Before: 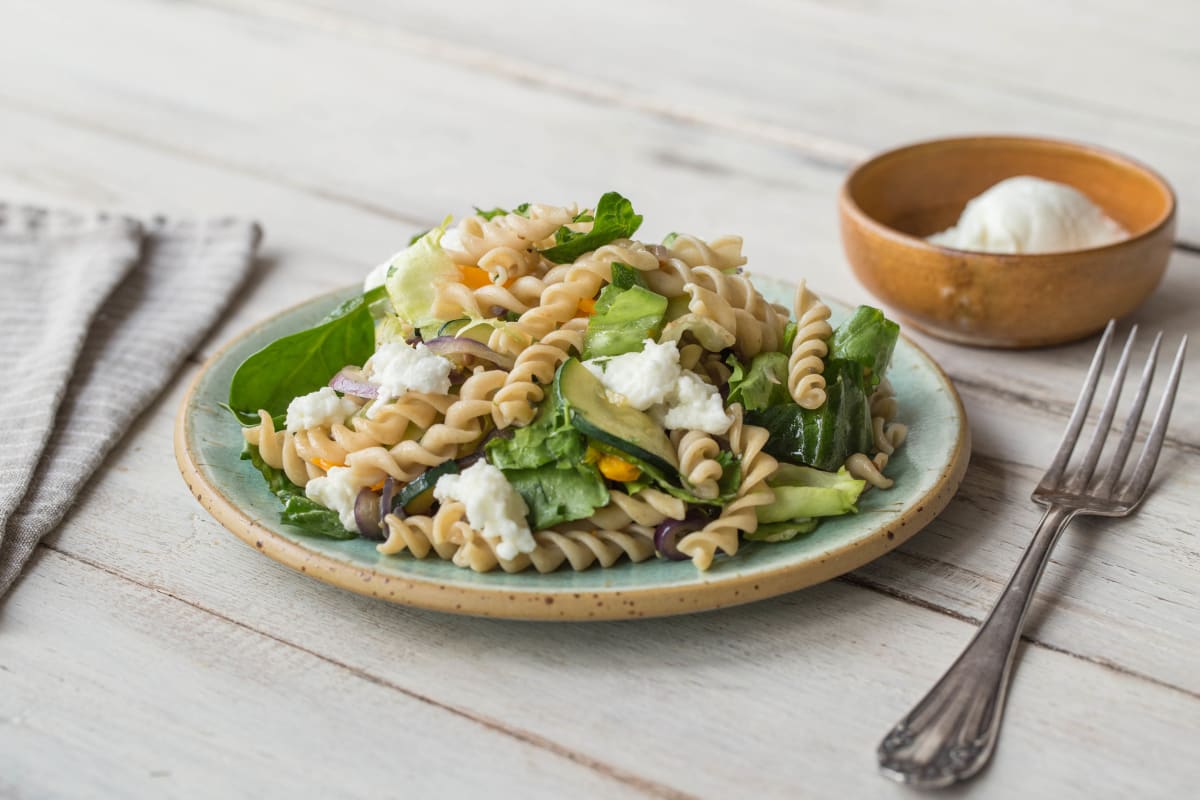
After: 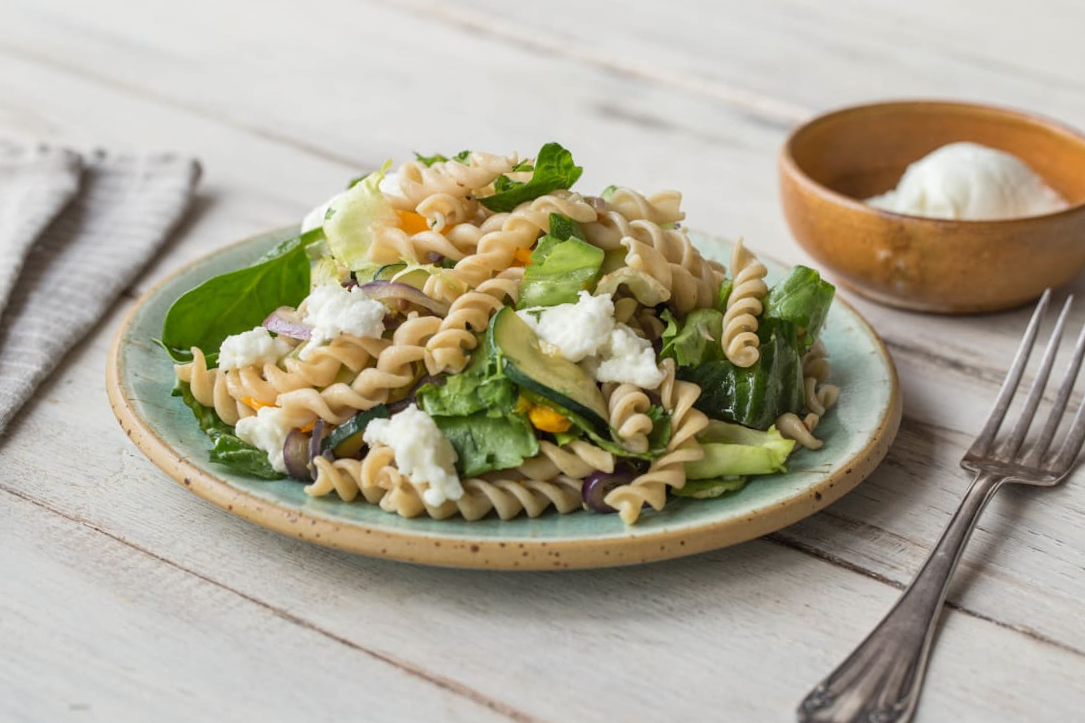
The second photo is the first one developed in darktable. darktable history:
crop and rotate: angle -2.15°, left 3.137%, top 3.91%, right 1.374%, bottom 0.615%
